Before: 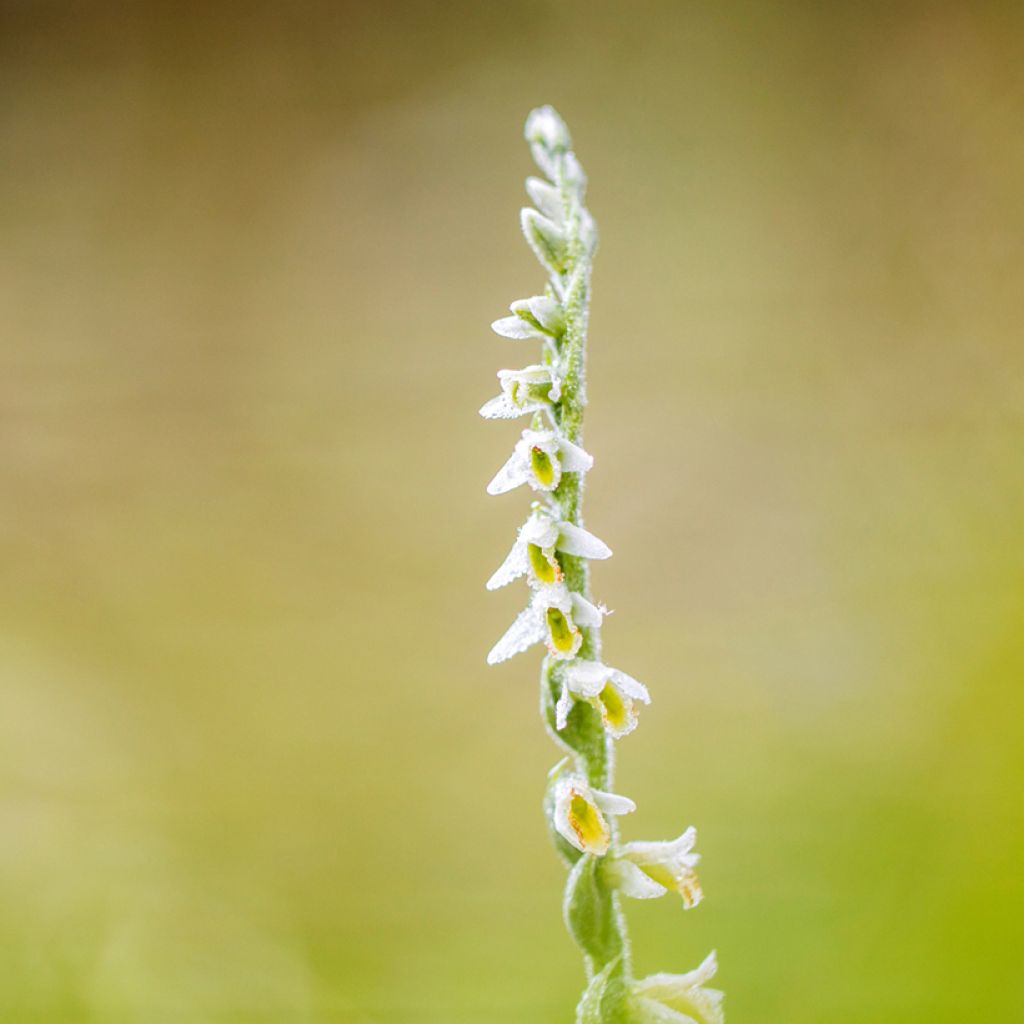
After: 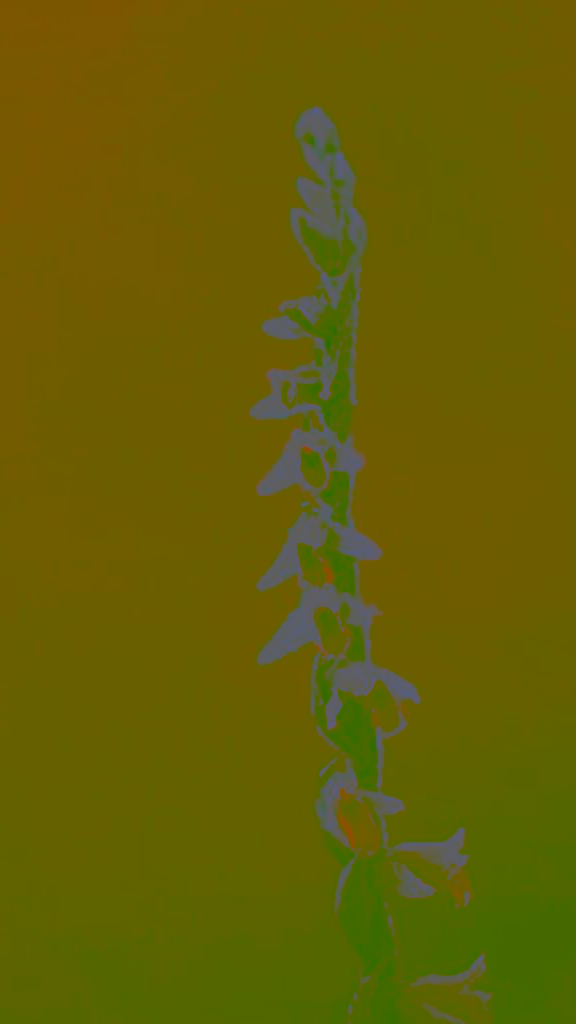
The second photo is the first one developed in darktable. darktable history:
color balance rgb: global vibrance 0.5%
crop and rotate: left 22.516%, right 21.234%
rgb levels: levels [[0.027, 0.429, 0.996], [0, 0.5, 1], [0, 0.5, 1]]
contrast brightness saturation: contrast -0.99, brightness -0.17, saturation 0.75
color contrast: green-magenta contrast 0.85, blue-yellow contrast 1.25, unbound 0
color balance: on, module defaults
